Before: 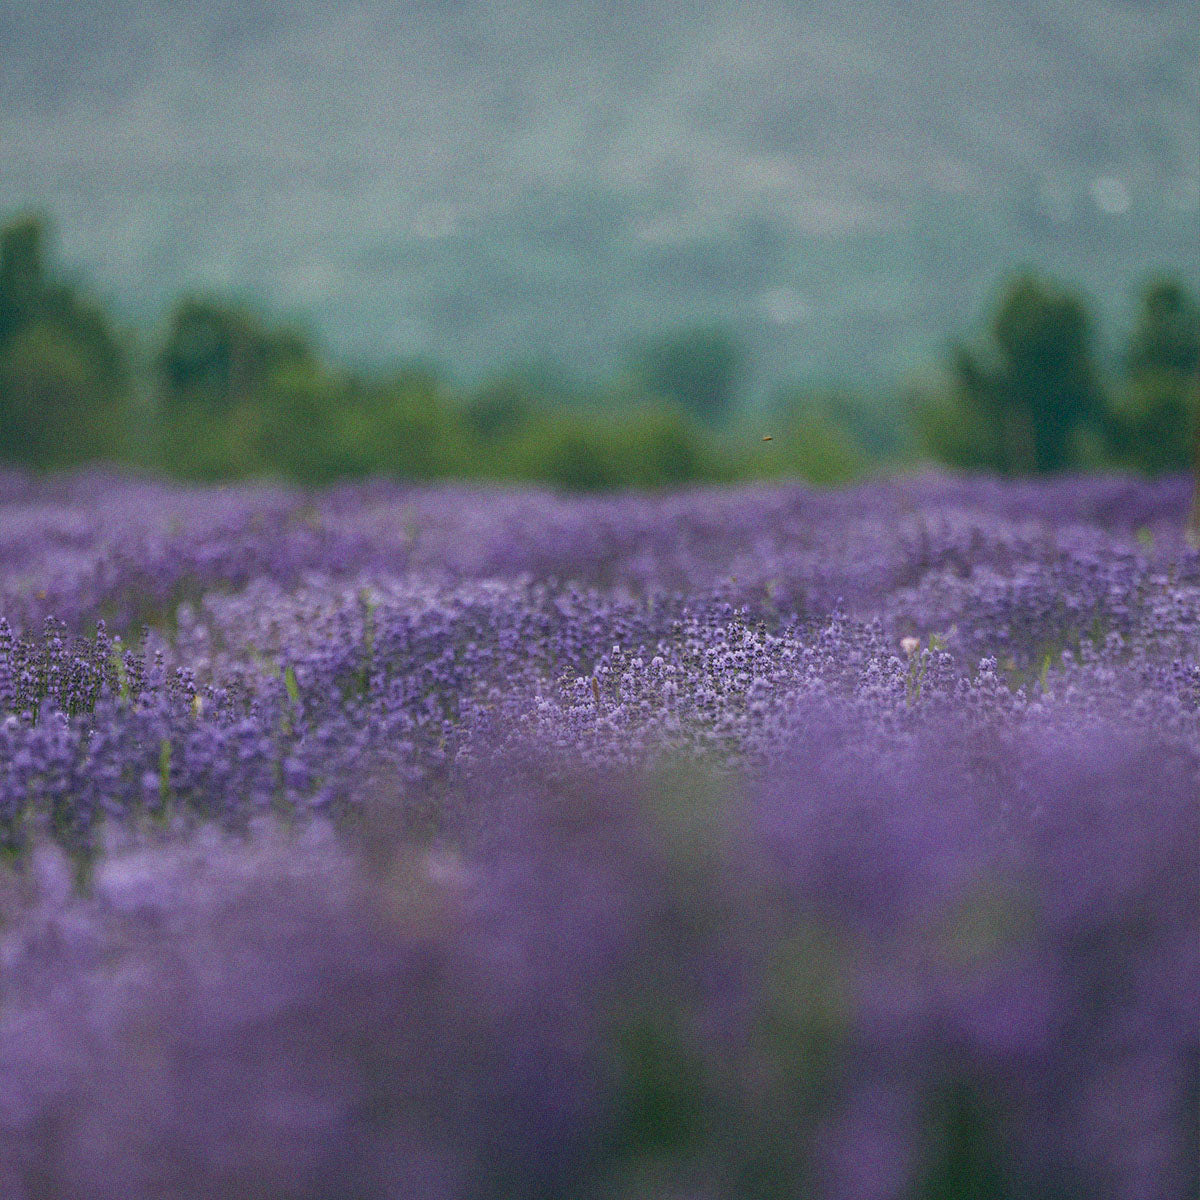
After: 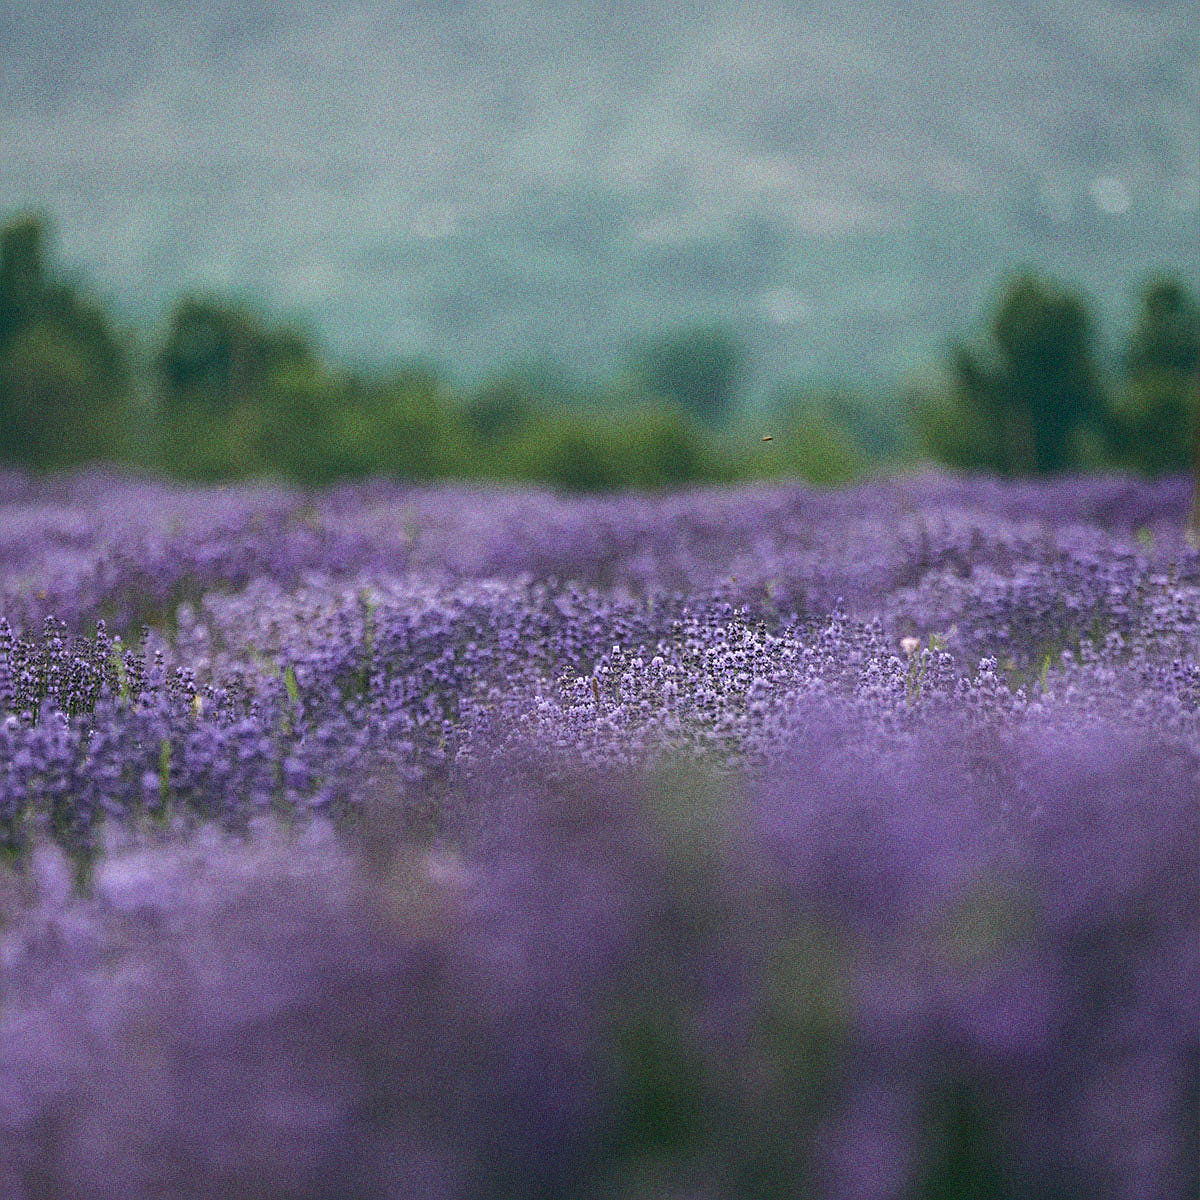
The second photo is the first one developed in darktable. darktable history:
sharpen: on, module defaults
tone equalizer: -8 EV -0.432 EV, -7 EV -0.415 EV, -6 EV -0.339 EV, -5 EV -0.255 EV, -3 EV 0.24 EV, -2 EV 0.311 EV, -1 EV 0.382 EV, +0 EV 0.414 EV, edges refinement/feathering 500, mask exposure compensation -1.57 EV, preserve details no
